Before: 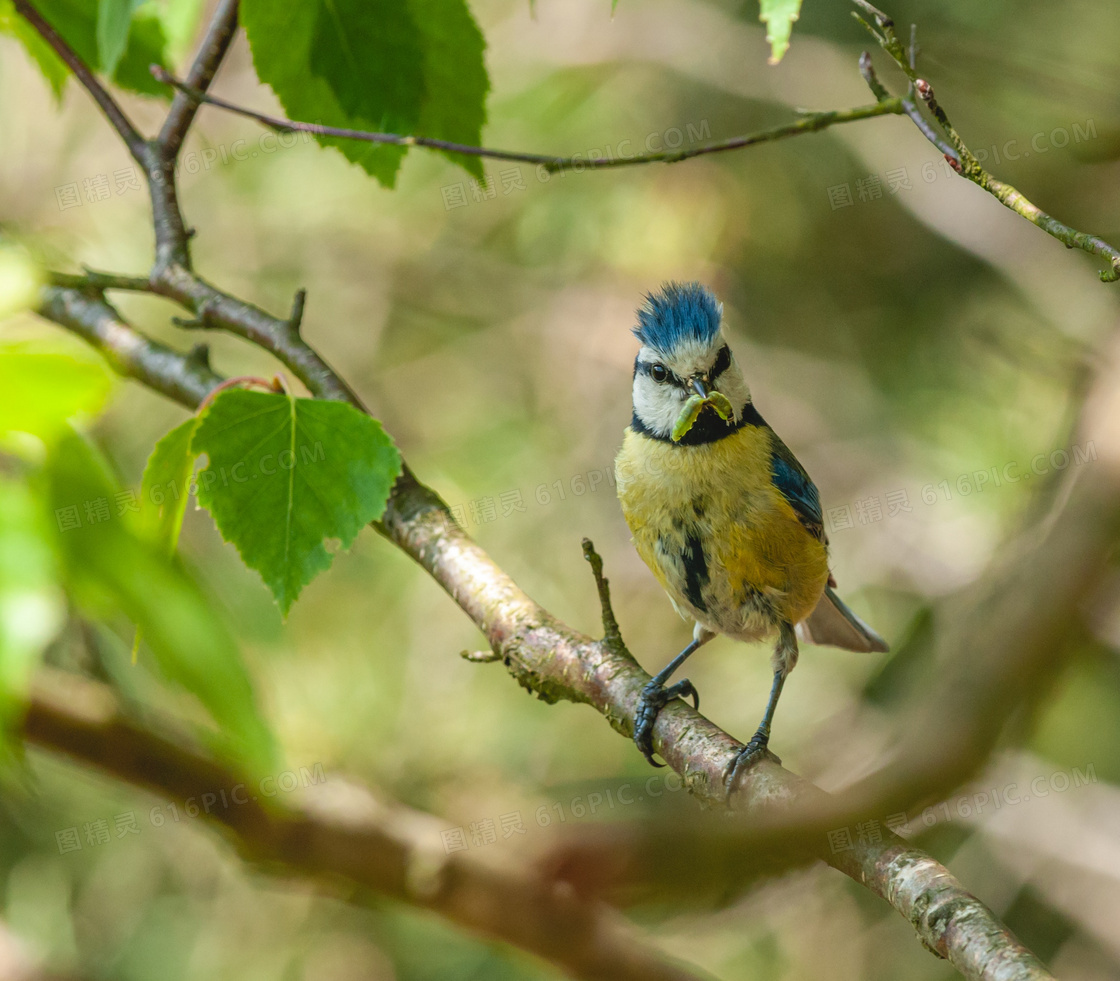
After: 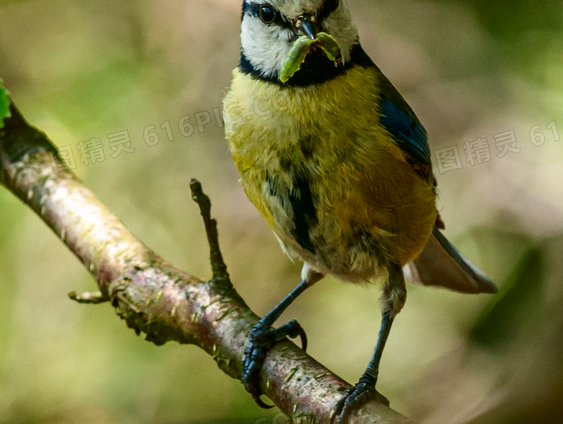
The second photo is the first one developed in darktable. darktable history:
exposure: compensate highlight preservation false
contrast brightness saturation: contrast 0.19, brightness -0.24, saturation 0.11
crop: left 35.03%, top 36.625%, right 14.663%, bottom 20.057%
